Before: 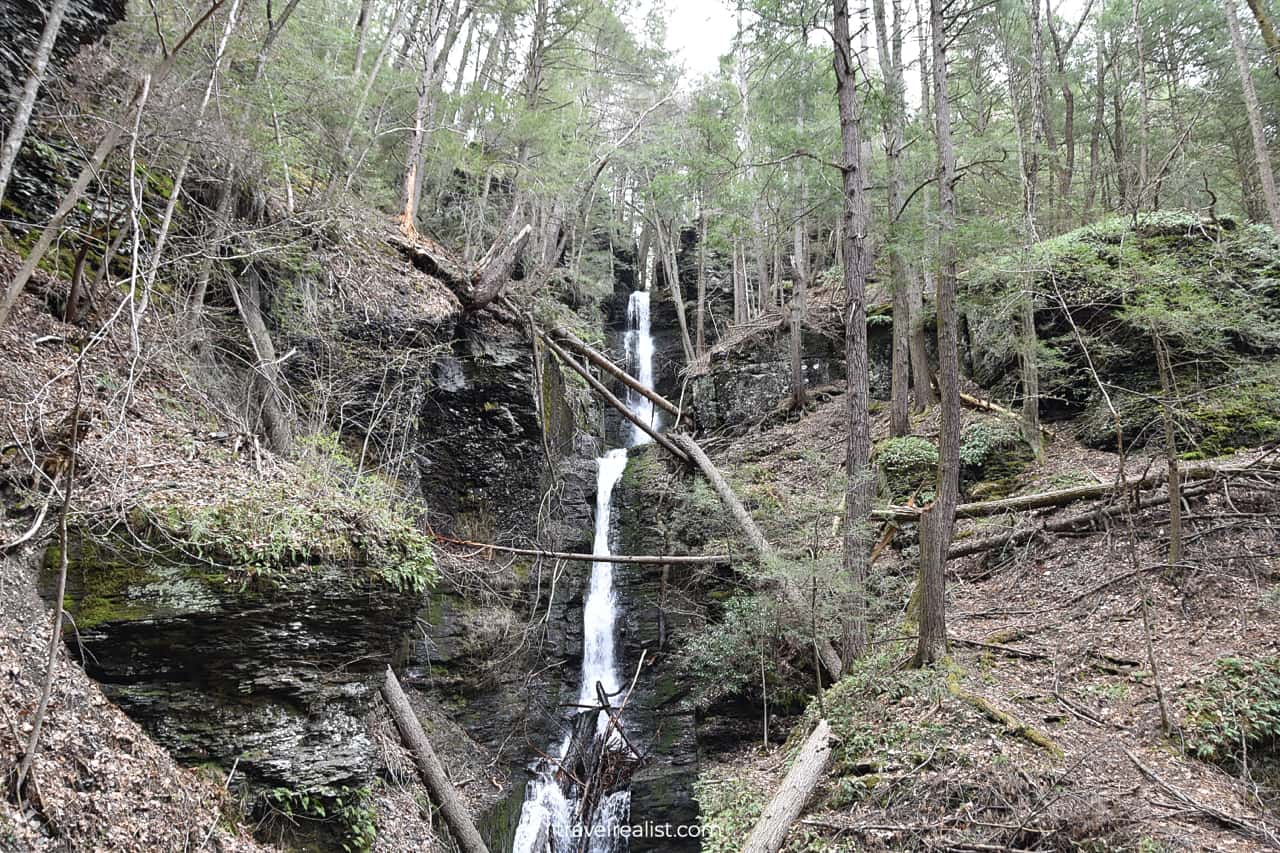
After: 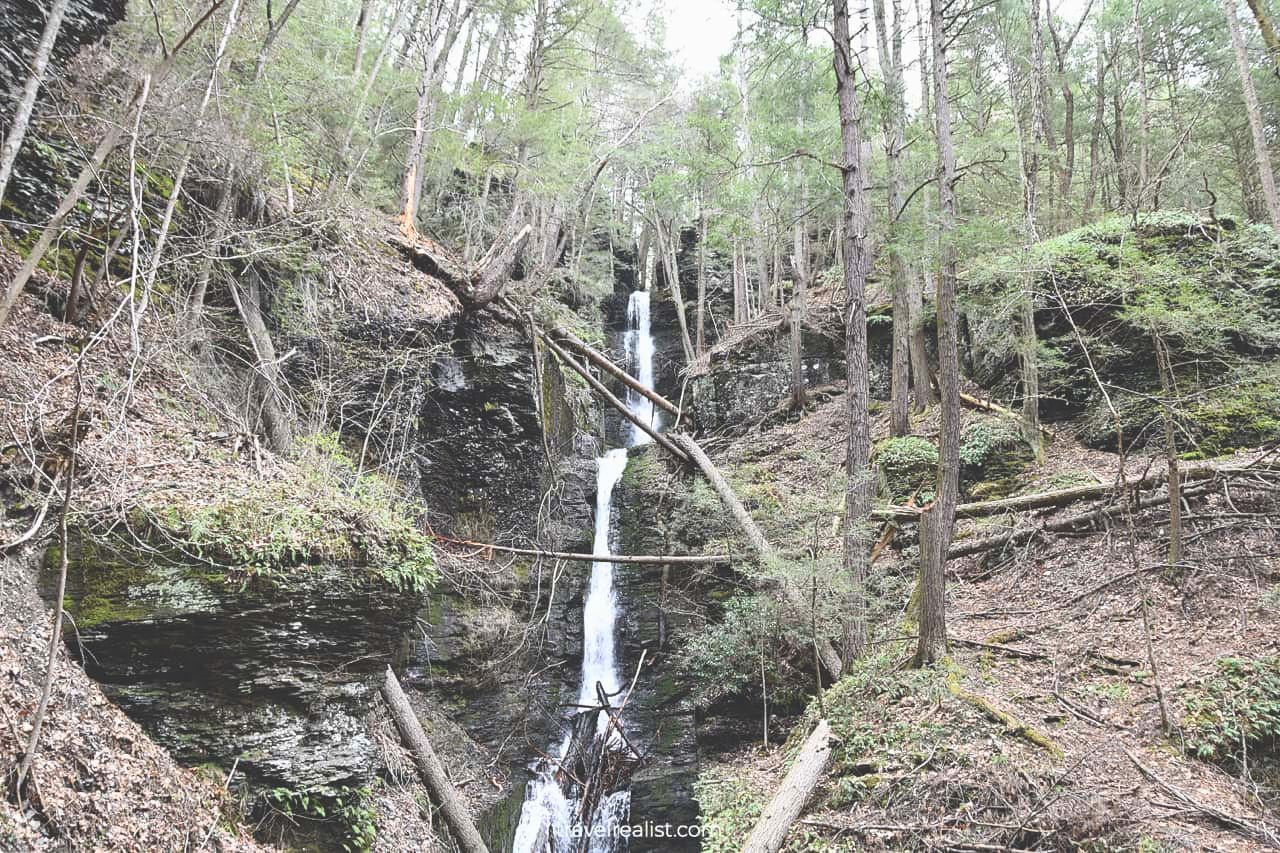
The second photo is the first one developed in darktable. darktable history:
contrast brightness saturation: contrast 0.2, brightness 0.16, saturation 0.22
exposure: black level correction -0.025, exposure -0.117 EV, compensate highlight preservation false
